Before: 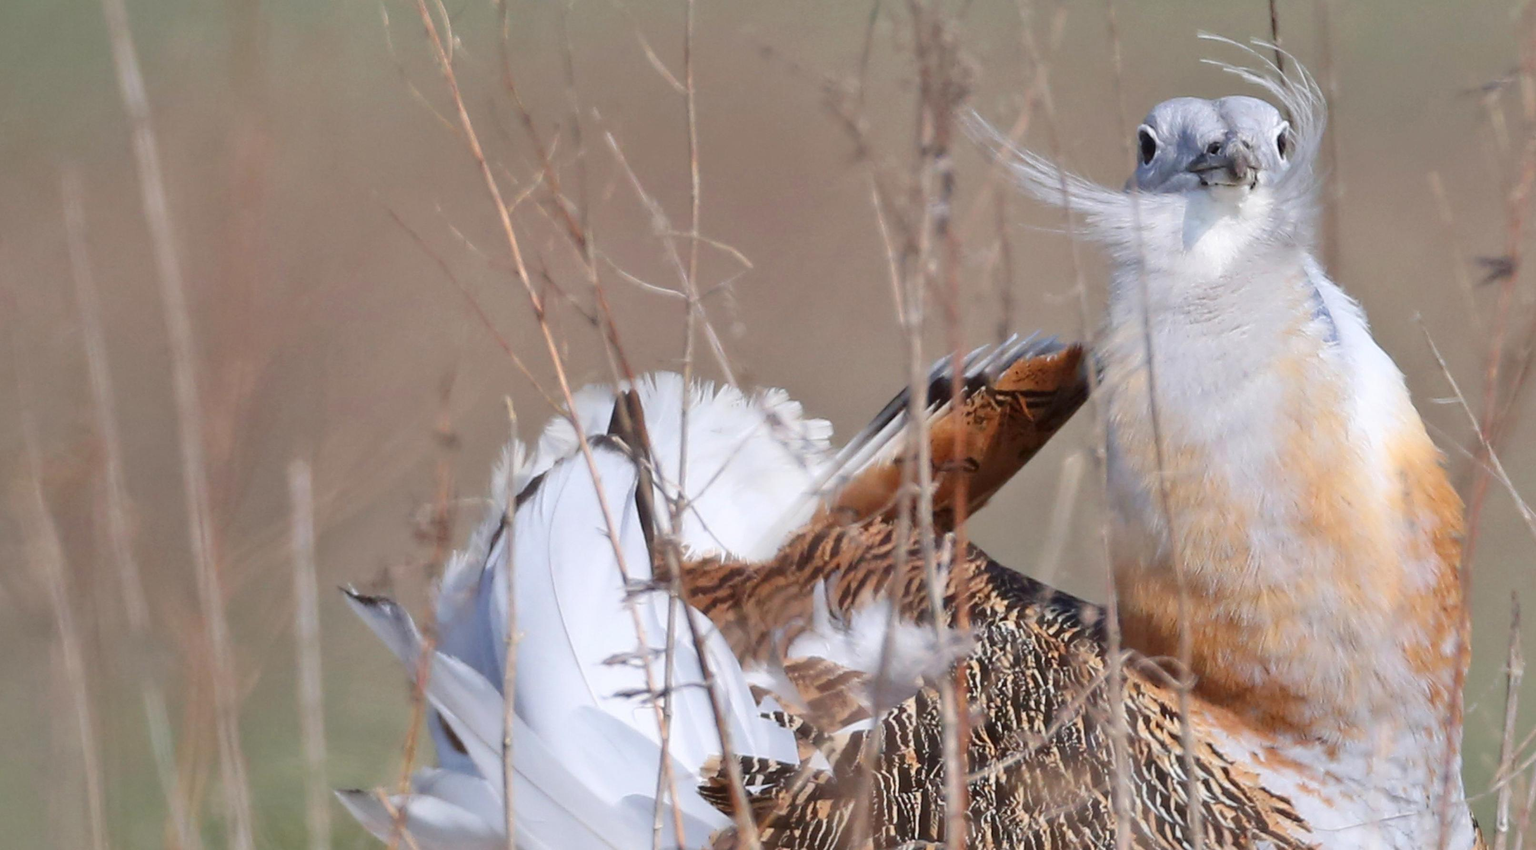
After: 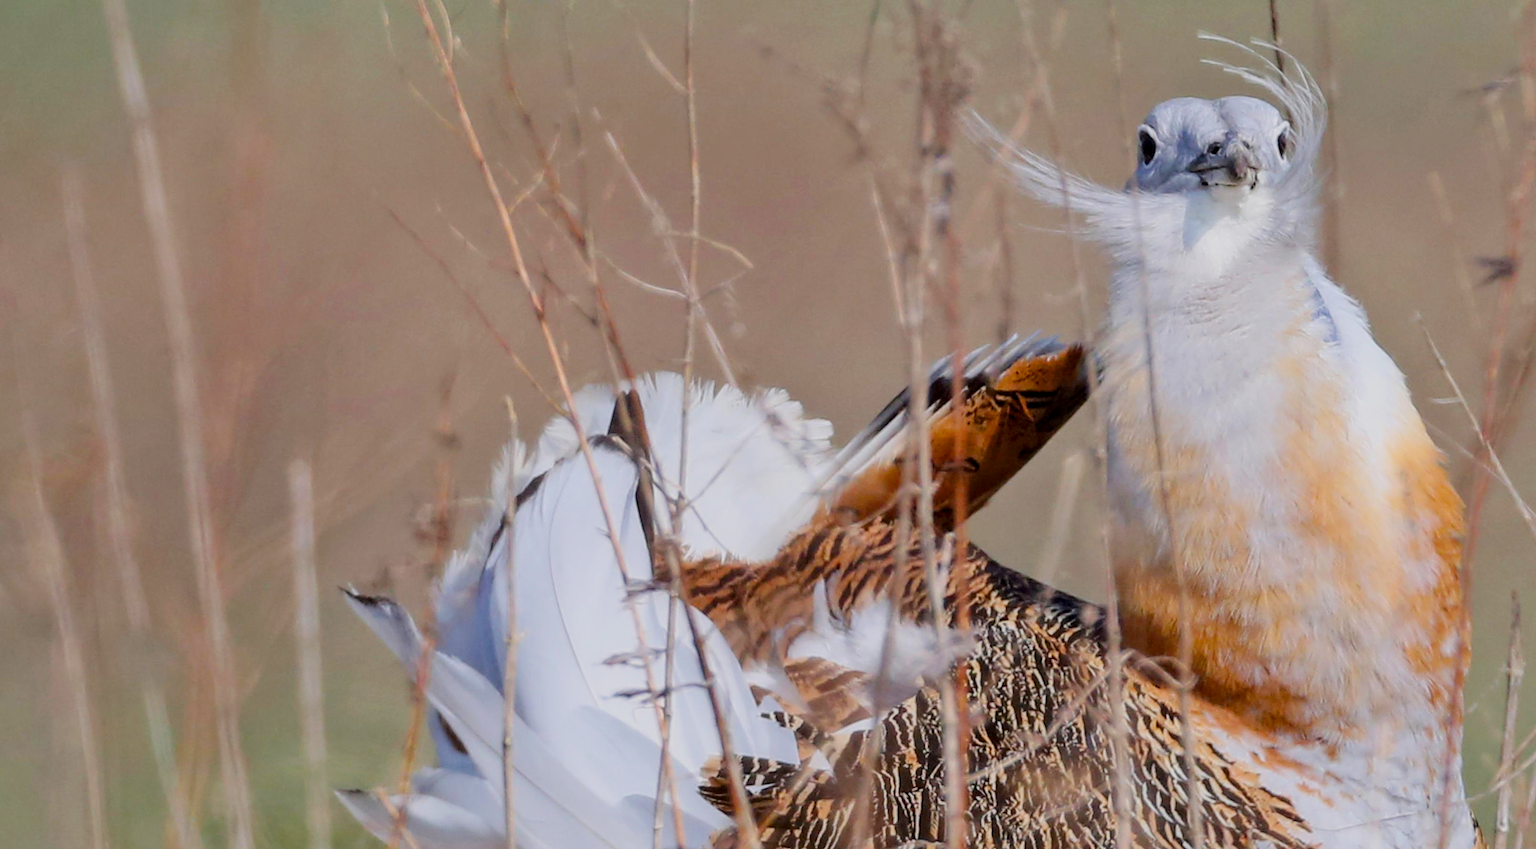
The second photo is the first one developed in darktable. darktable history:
filmic rgb: black relative exposure -7.65 EV, white relative exposure 4.56 EV, threshold 3.02 EV, hardness 3.61, enable highlight reconstruction true
local contrast: on, module defaults
color balance rgb: linear chroma grading › global chroma 9.726%, perceptual saturation grading › global saturation 29.651%
